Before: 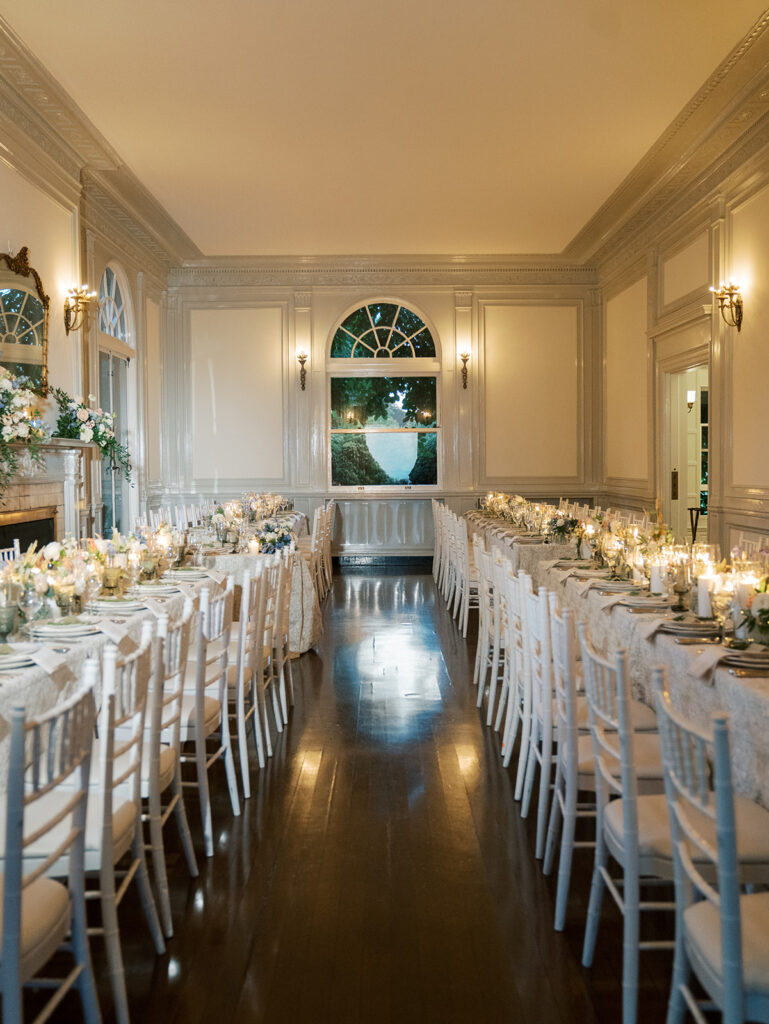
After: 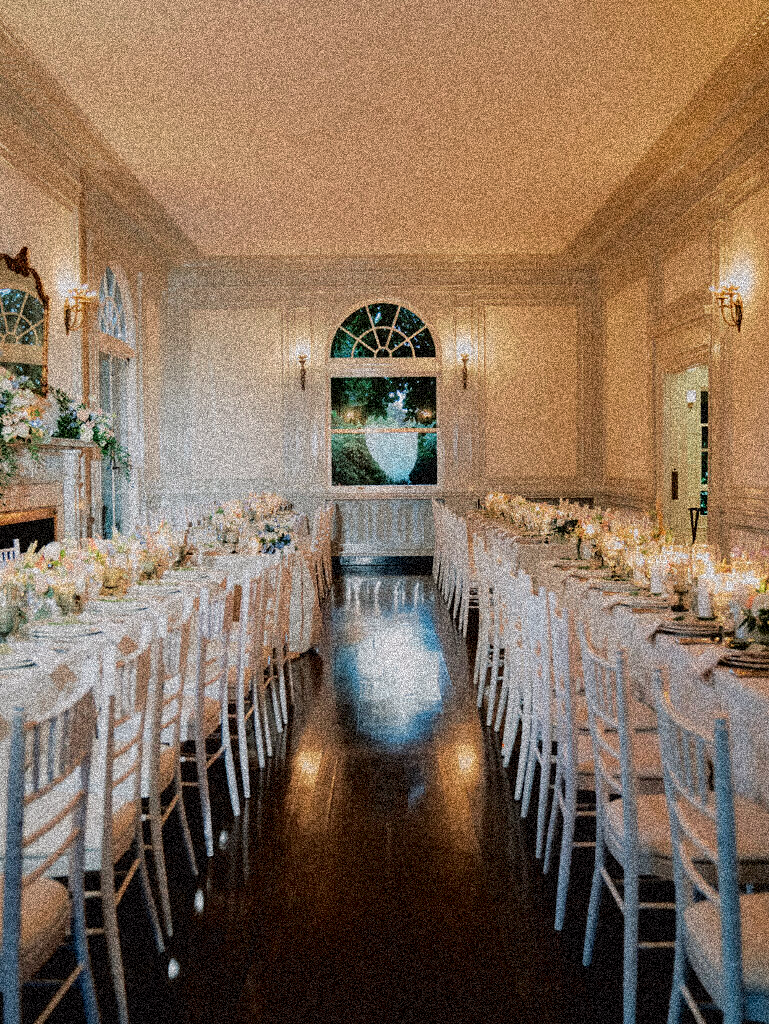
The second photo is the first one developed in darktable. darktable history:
filmic rgb: black relative exposure -7.15 EV, white relative exposure 5.36 EV, hardness 3.02
tone curve: curves: ch0 [(0, 0) (0.126, 0.061) (0.362, 0.382) (0.498, 0.498) (0.706, 0.712) (1, 1)]; ch1 [(0, 0) (0.5, 0.505) (0.55, 0.578) (1, 1)]; ch2 [(0, 0) (0.44, 0.424) (0.489, 0.483) (0.537, 0.538) (1, 1)], color space Lab, independent channels, preserve colors none
grain: coarseness 3.75 ISO, strength 100%, mid-tones bias 0%
